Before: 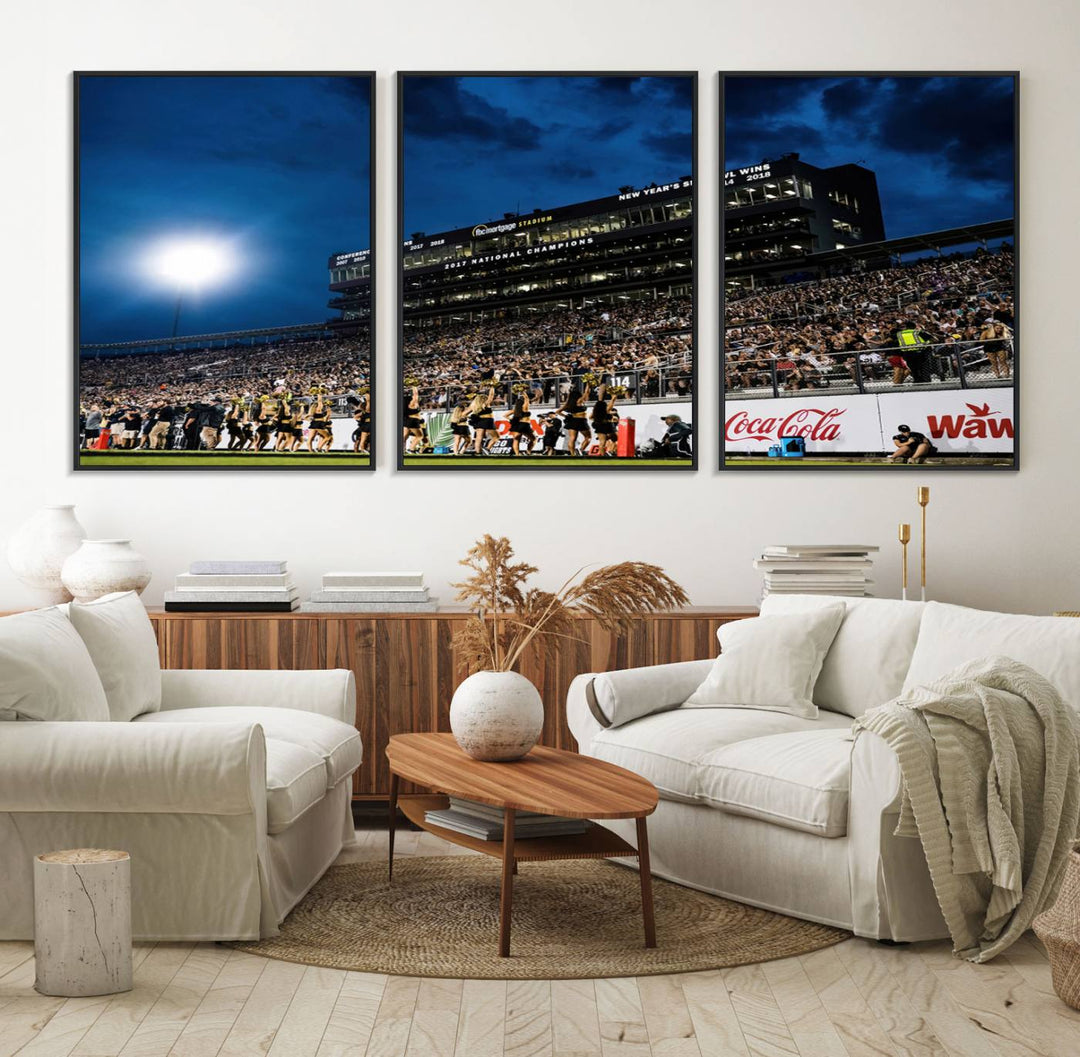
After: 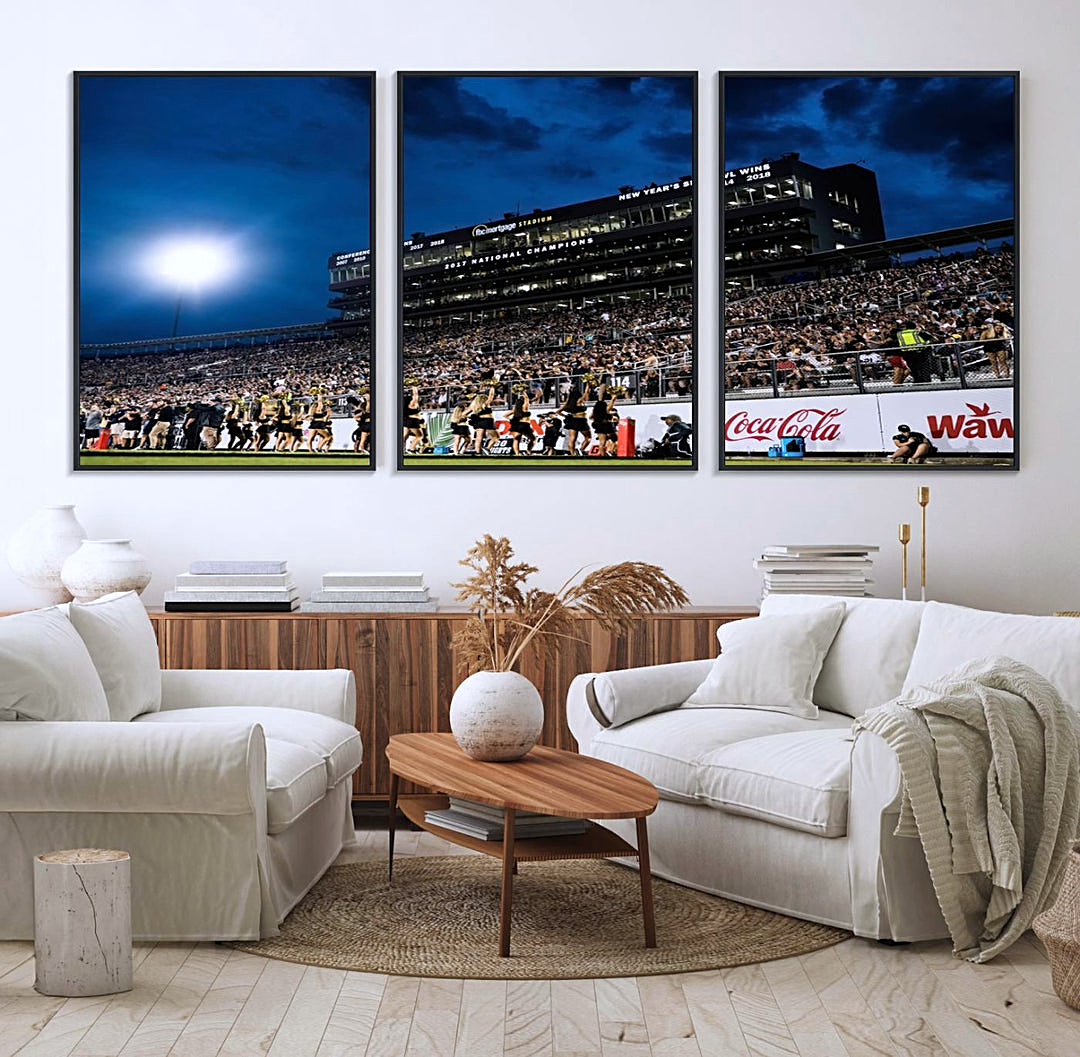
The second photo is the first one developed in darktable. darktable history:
color calibration: illuminant as shot in camera, x 0.358, y 0.373, temperature 4628.91 K, saturation algorithm version 1 (2020)
sharpen: on, module defaults
exposure: compensate highlight preservation false
